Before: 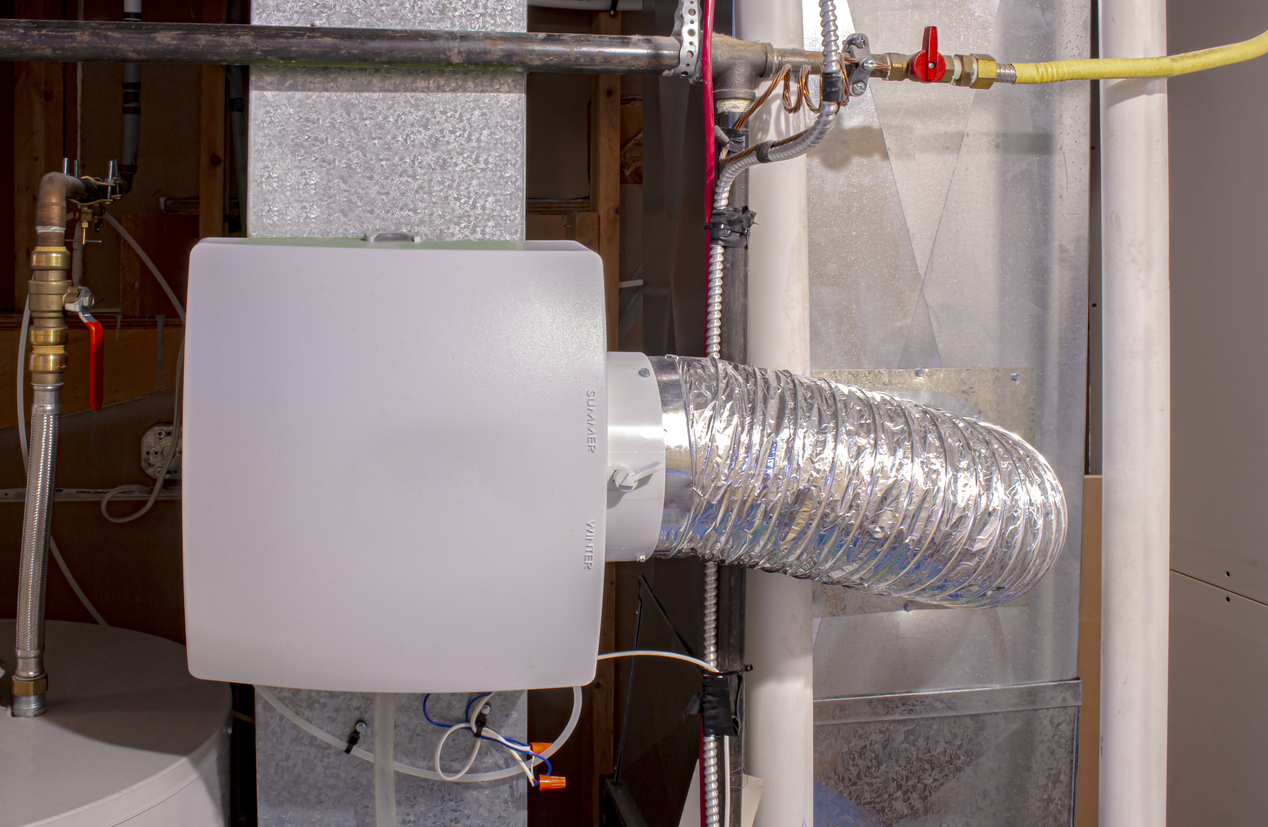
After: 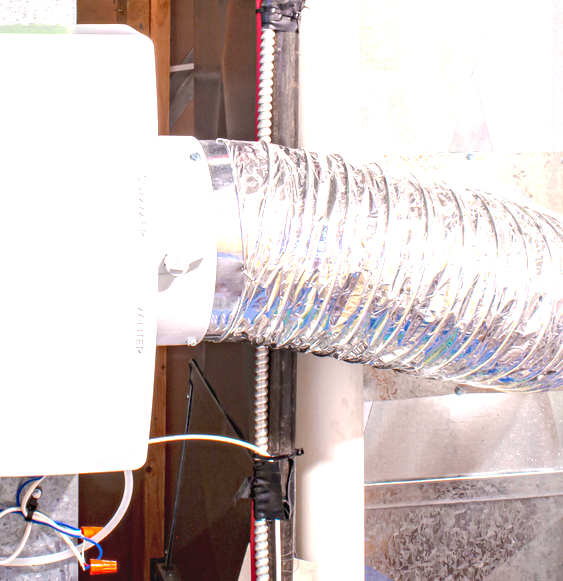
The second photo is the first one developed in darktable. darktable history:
crop: left 35.432%, top 26.233%, right 20.145%, bottom 3.432%
local contrast: on, module defaults
exposure: black level correction 0, exposure 1.6 EV, compensate exposure bias true, compensate highlight preservation false
